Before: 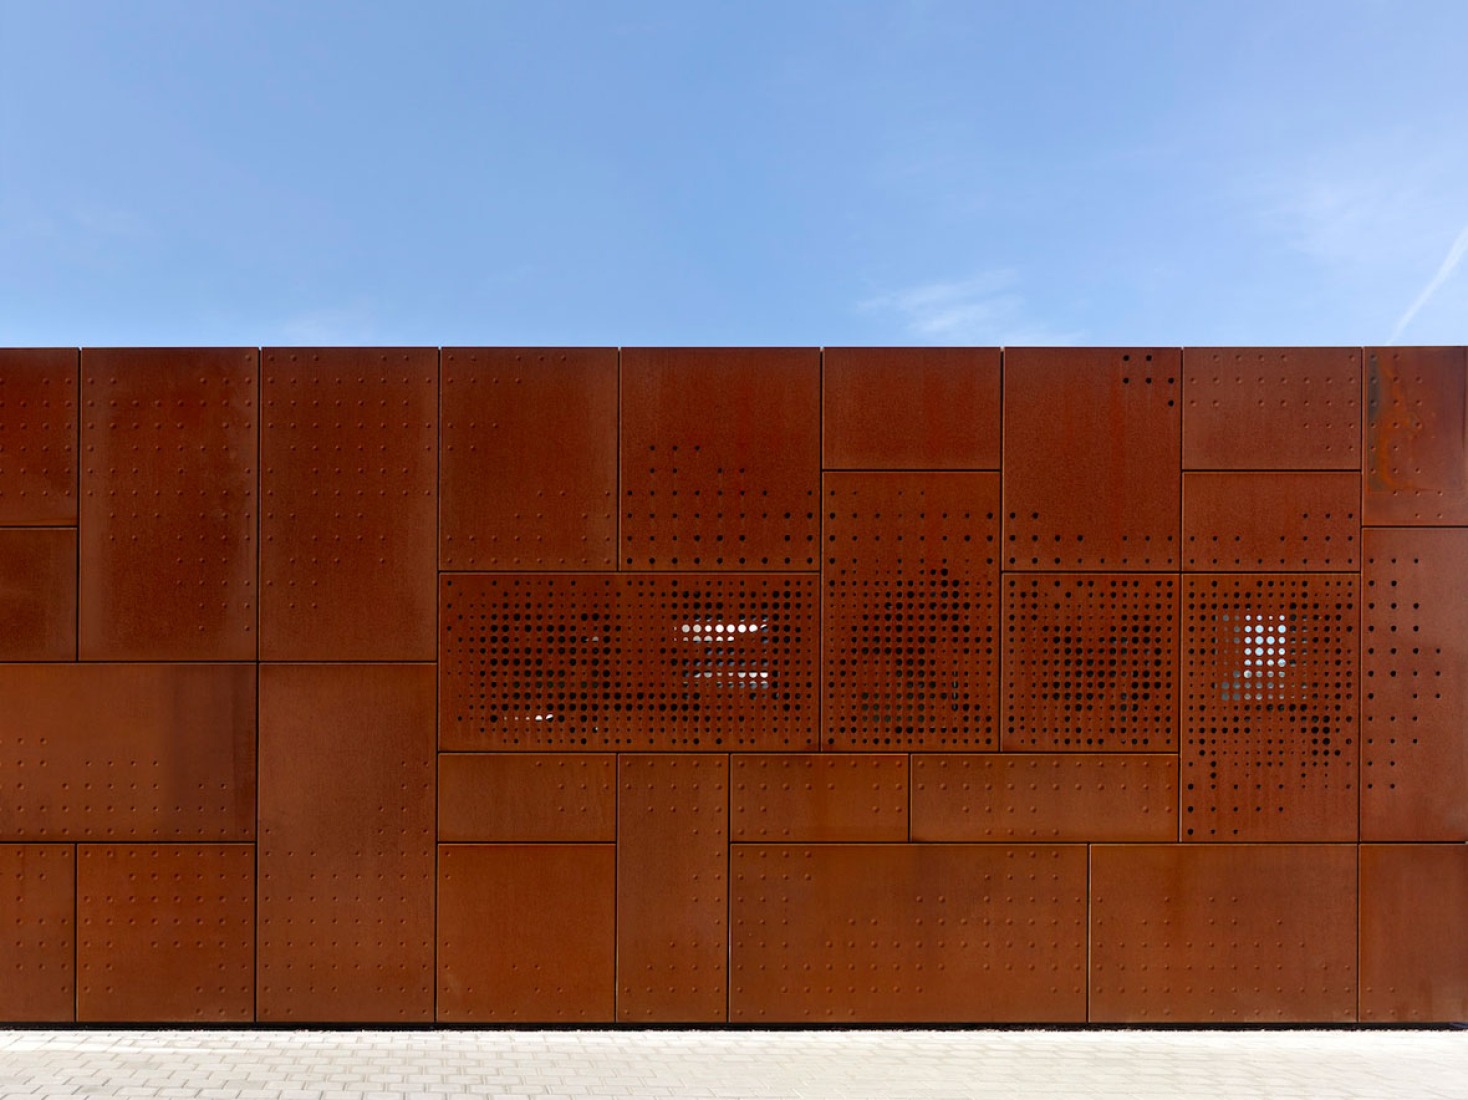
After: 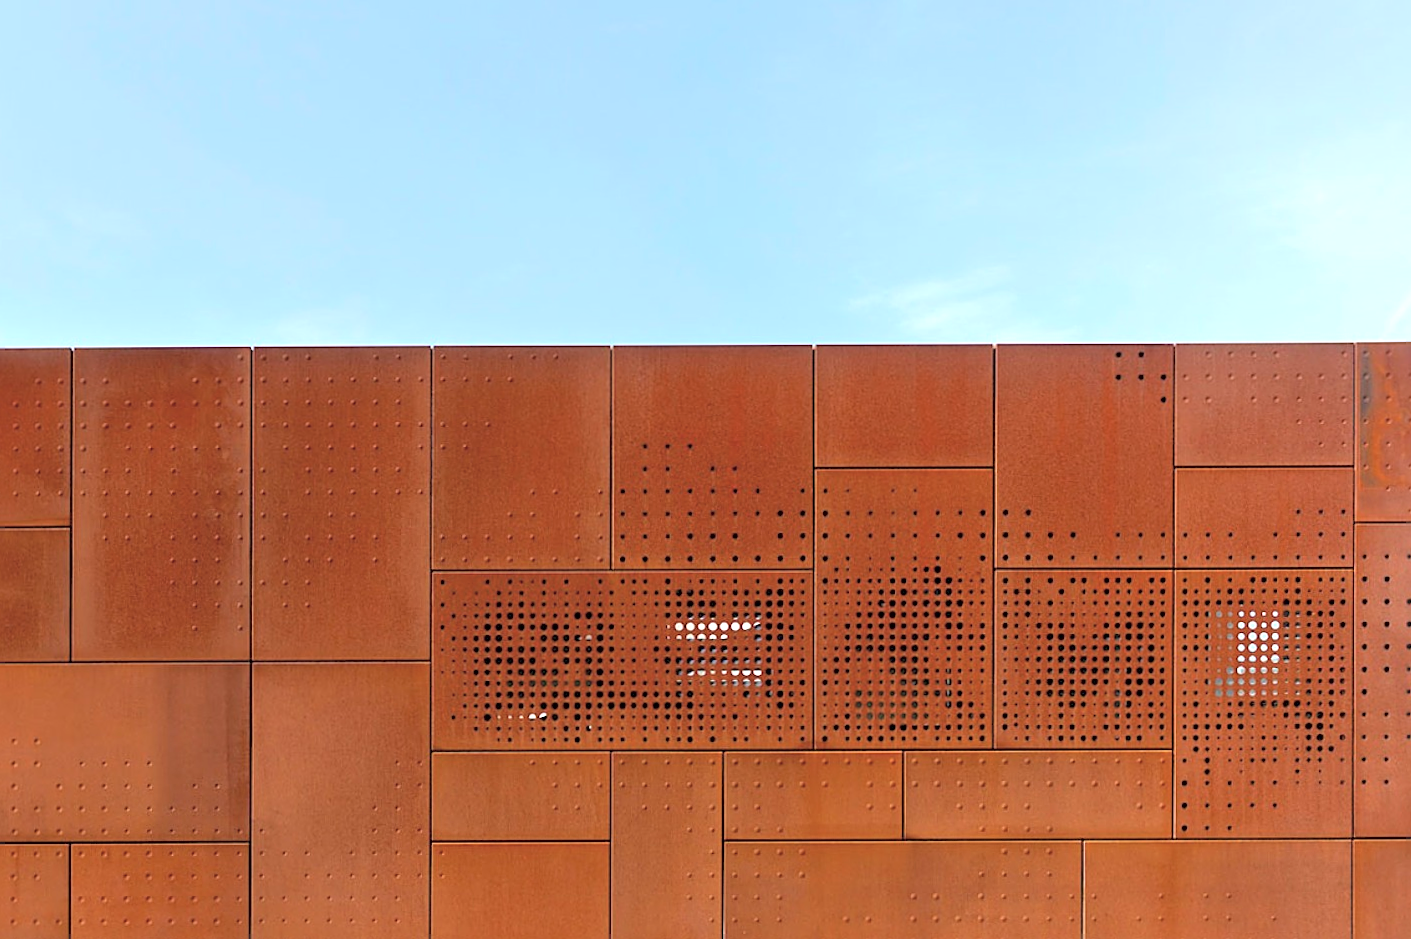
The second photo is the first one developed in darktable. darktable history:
contrast brightness saturation: brightness 0.28
crop and rotate: angle 0.2°, left 0.275%, right 3.127%, bottom 14.18%
exposure: exposure 0.657 EV, compensate highlight preservation false
sharpen: on, module defaults
